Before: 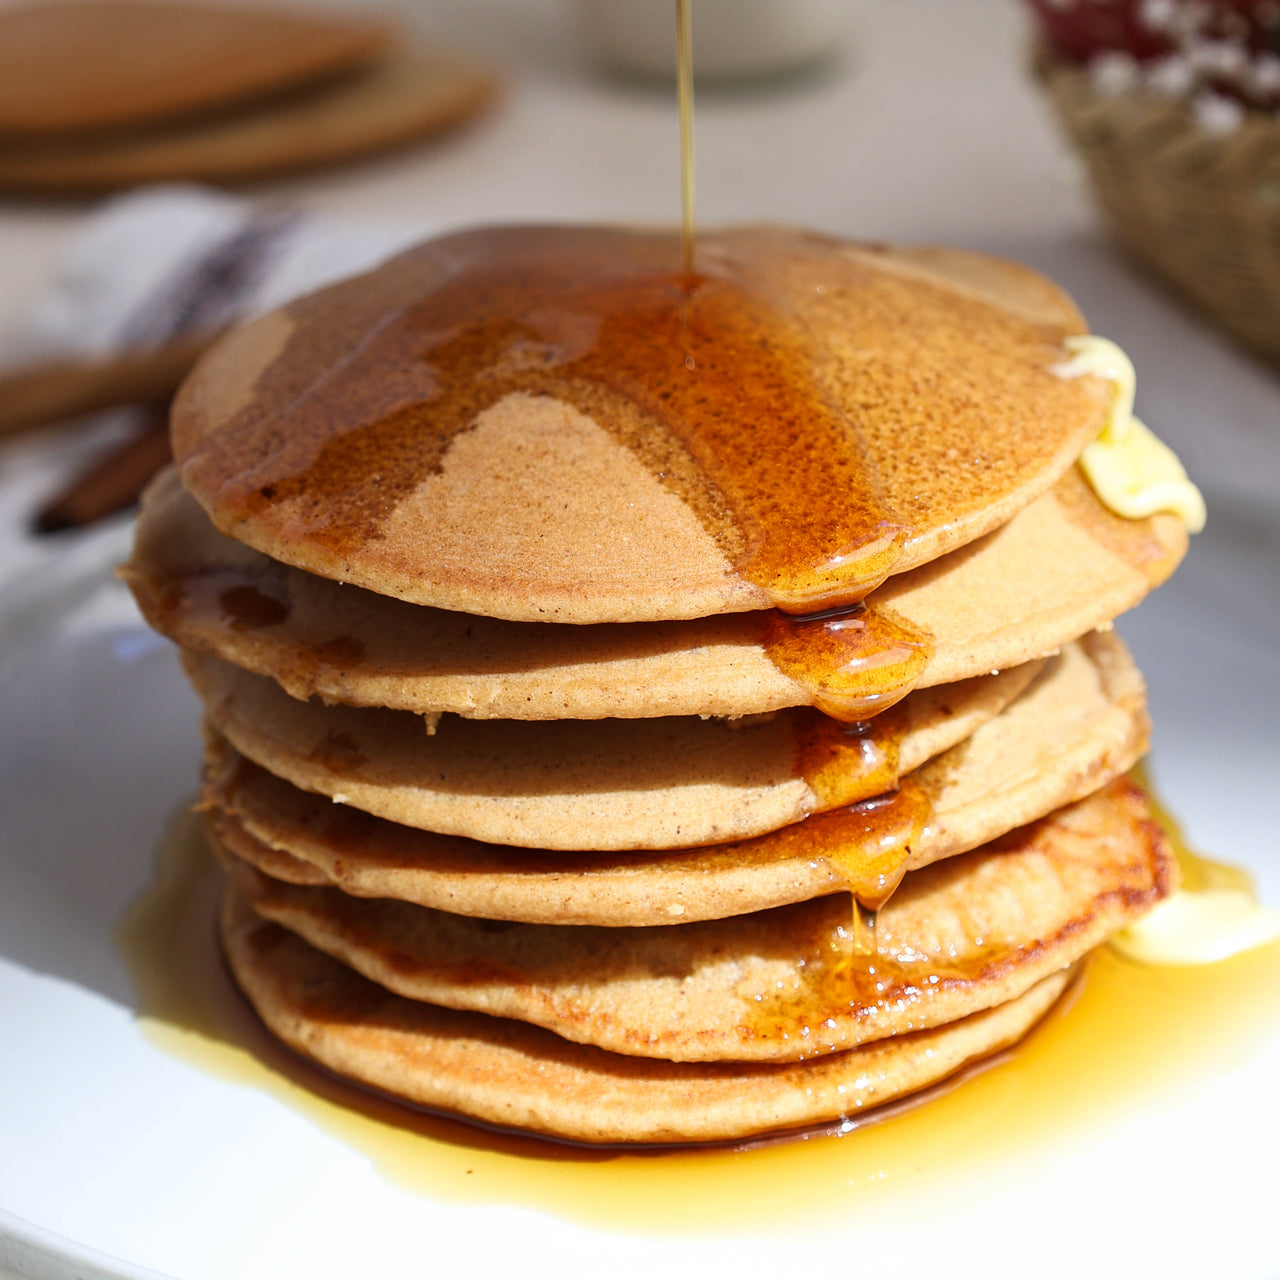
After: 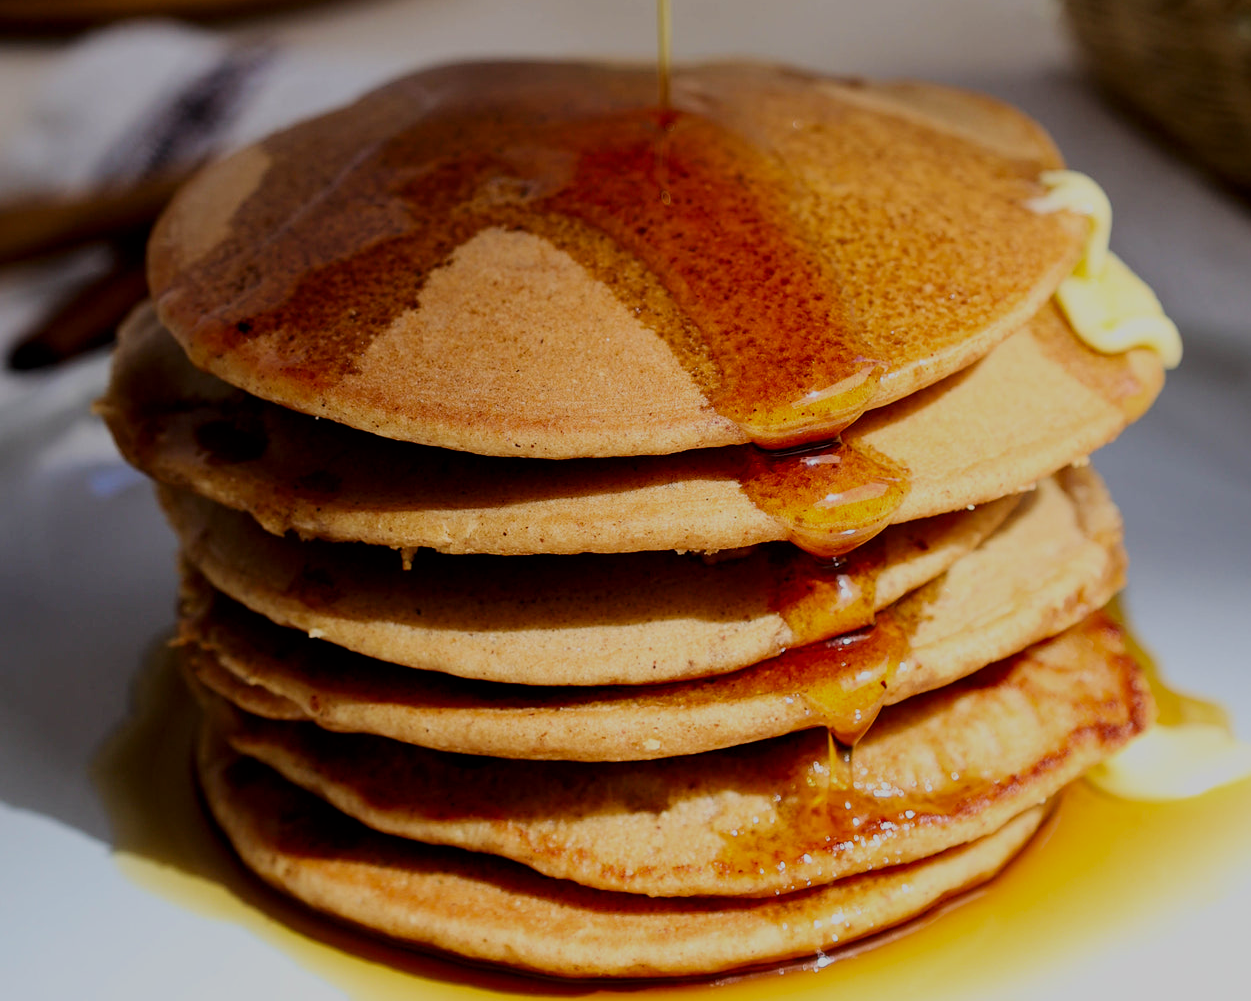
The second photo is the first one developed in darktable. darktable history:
contrast brightness saturation: brightness -0.198, saturation 0.08
filmic rgb: black relative exposure -4.19 EV, white relative exposure 5.11 EV, threshold 6 EV, hardness 2.08, contrast 1.161, color science v6 (2022), enable highlight reconstruction true
crop and rotate: left 1.951%, top 12.918%, right 0.269%, bottom 8.822%
